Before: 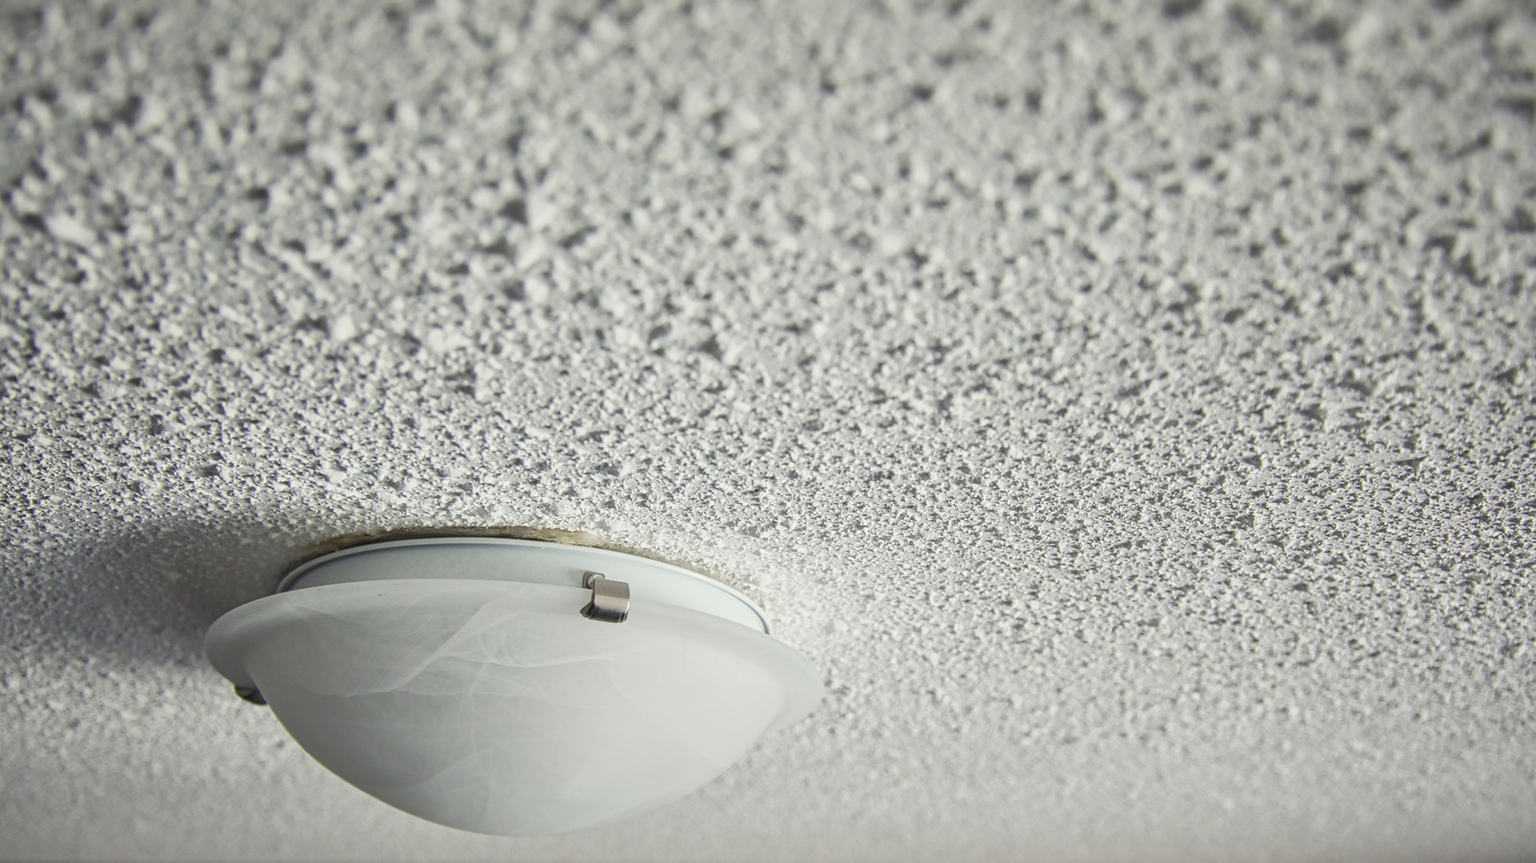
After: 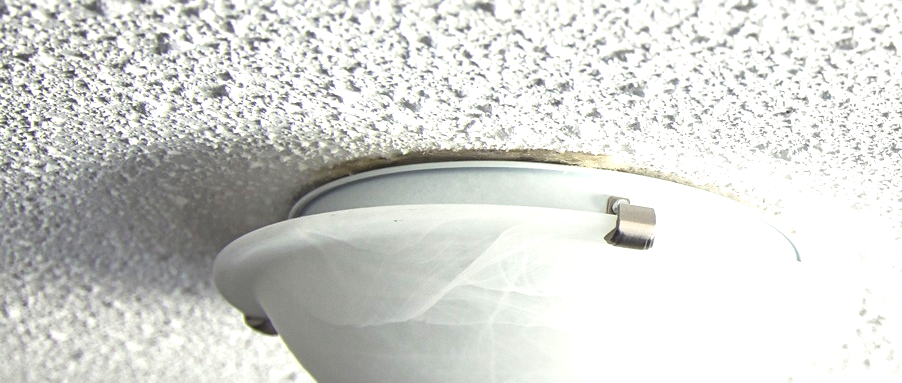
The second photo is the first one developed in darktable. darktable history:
exposure: black level correction 0, exposure 1 EV, compensate exposure bias true, compensate highlight preservation false
crop: top 44.483%, right 43.593%, bottom 12.892%
